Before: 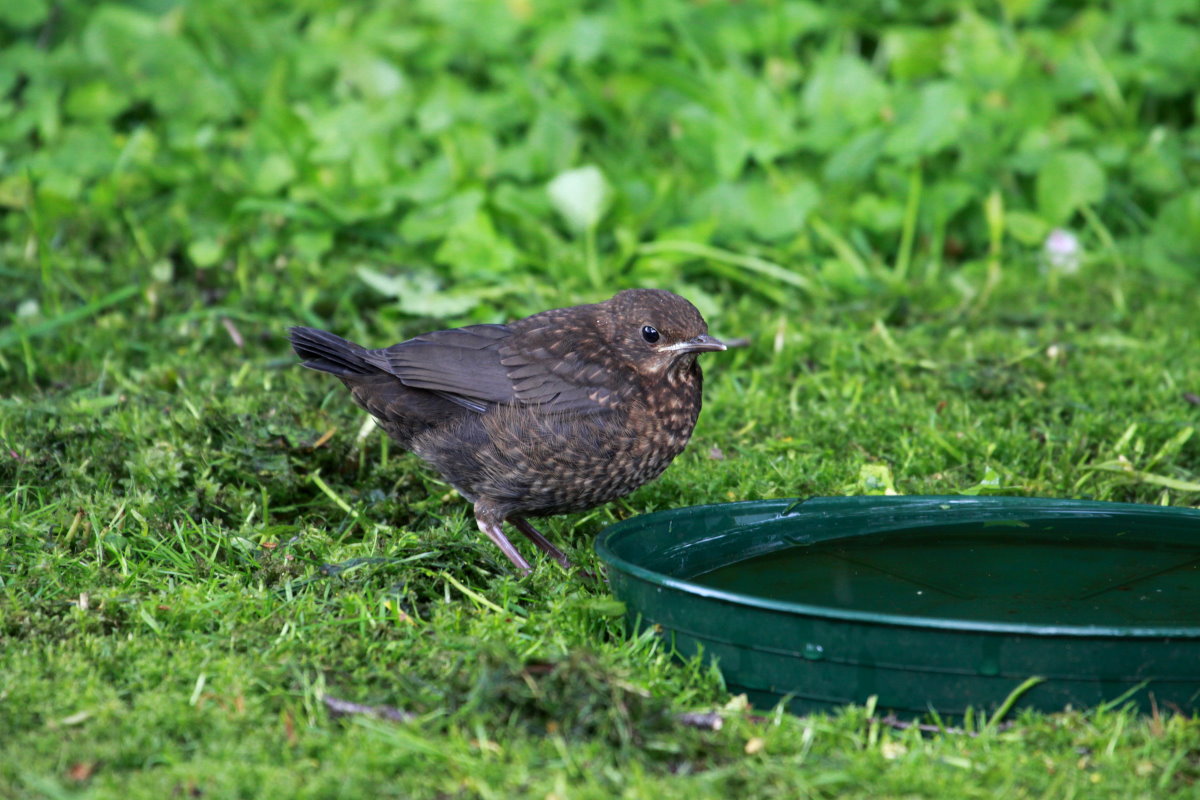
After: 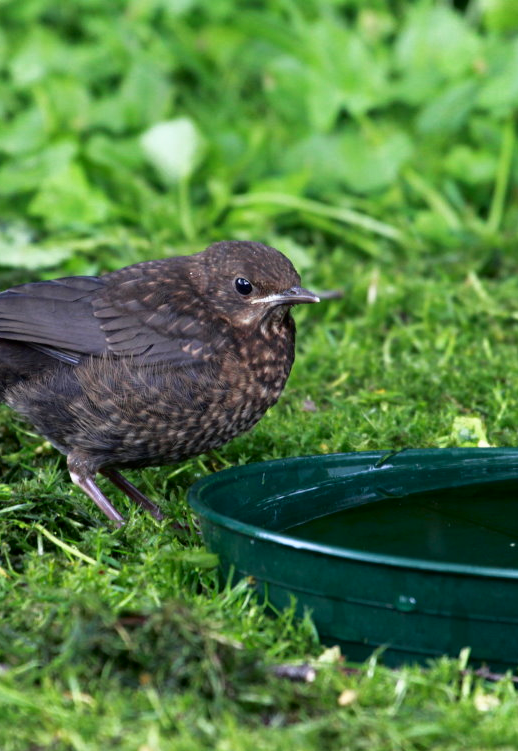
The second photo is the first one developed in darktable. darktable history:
shadows and highlights: shadows -63.32, white point adjustment -5.11, highlights 61.84
crop: left 33.923%, top 6.085%, right 22.863%
